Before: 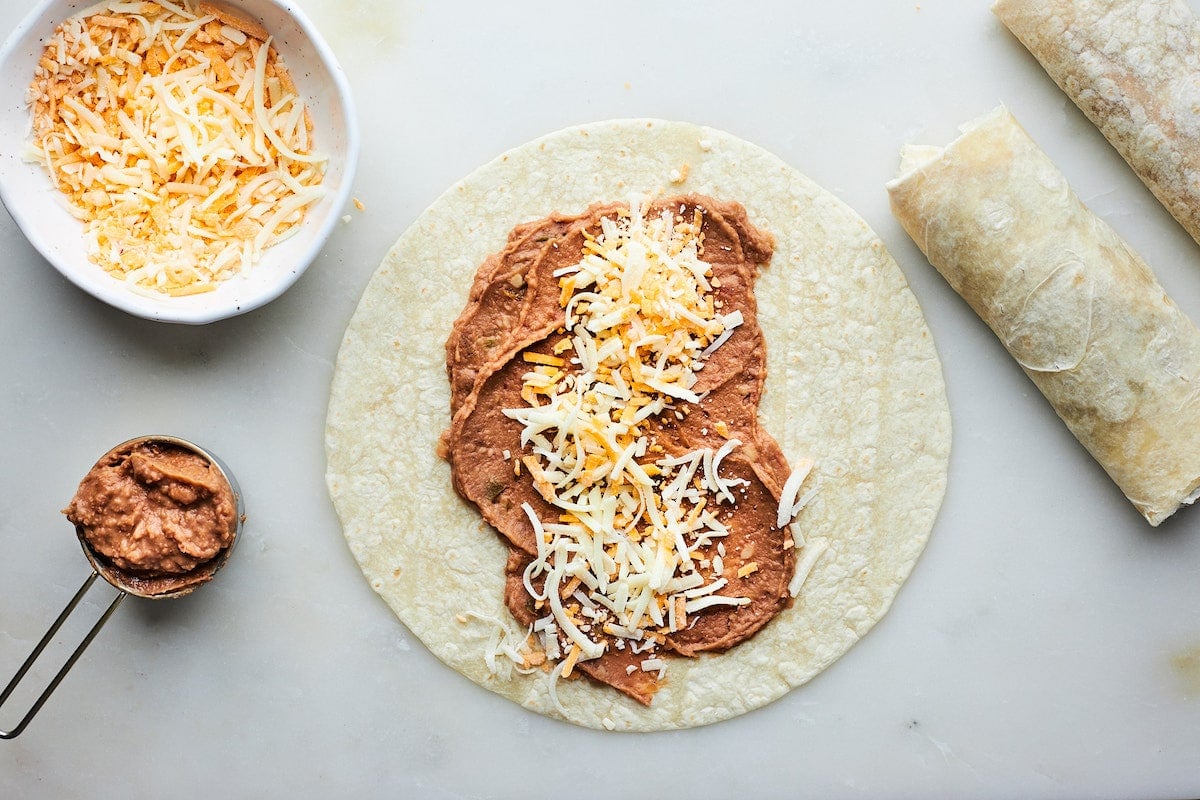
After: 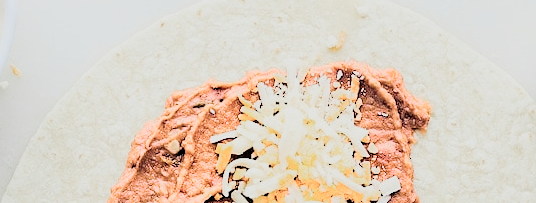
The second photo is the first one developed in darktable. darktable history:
filmic rgb: black relative exposure -2.97 EV, white relative exposure 4.56 EV, hardness 1.77, contrast 1.247
crop: left 28.626%, top 16.795%, right 26.705%, bottom 57.827%
sharpen: amount 0.206
exposure: exposure 0.606 EV, compensate highlight preservation false
contrast brightness saturation: contrast 0.079, saturation 0.203
tone curve: curves: ch0 [(0, 0) (0.07, 0.052) (0.23, 0.254) (0.486, 0.53) (0.822, 0.825) (0.994, 0.955)]; ch1 [(0, 0) (0.226, 0.261) (0.379, 0.442) (0.469, 0.472) (0.495, 0.495) (0.514, 0.504) (0.561, 0.568) (0.59, 0.612) (1, 1)]; ch2 [(0, 0) (0.269, 0.299) (0.459, 0.441) (0.498, 0.499) (0.523, 0.52) (0.586, 0.569) (0.635, 0.617) (0.659, 0.681) (0.718, 0.764) (1, 1)], color space Lab, independent channels, preserve colors none
color zones: curves: ch0 [(0, 0.559) (0.153, 0.551) (0.229, 0.5) (0.429, 0.5) (0.571, 0.5) (0.714, 0.5) (0.857, 0.5) (1, 0.559)]; ch1 [(0, 0.417) (0.112, 0.336) (0.213, 0.26) (0.429, 0.34) (0.571, 0.35) (0.683, 0.331) (0.857, 0.344) (1, 0.417)]
